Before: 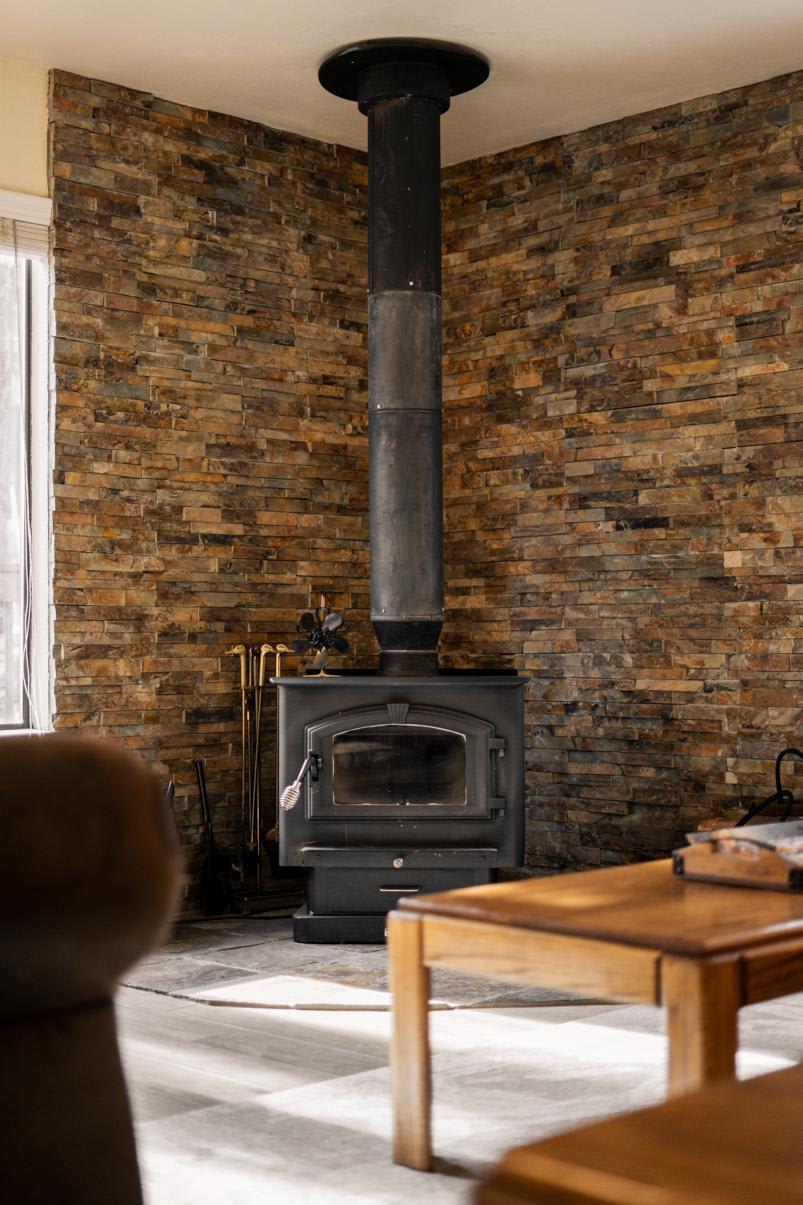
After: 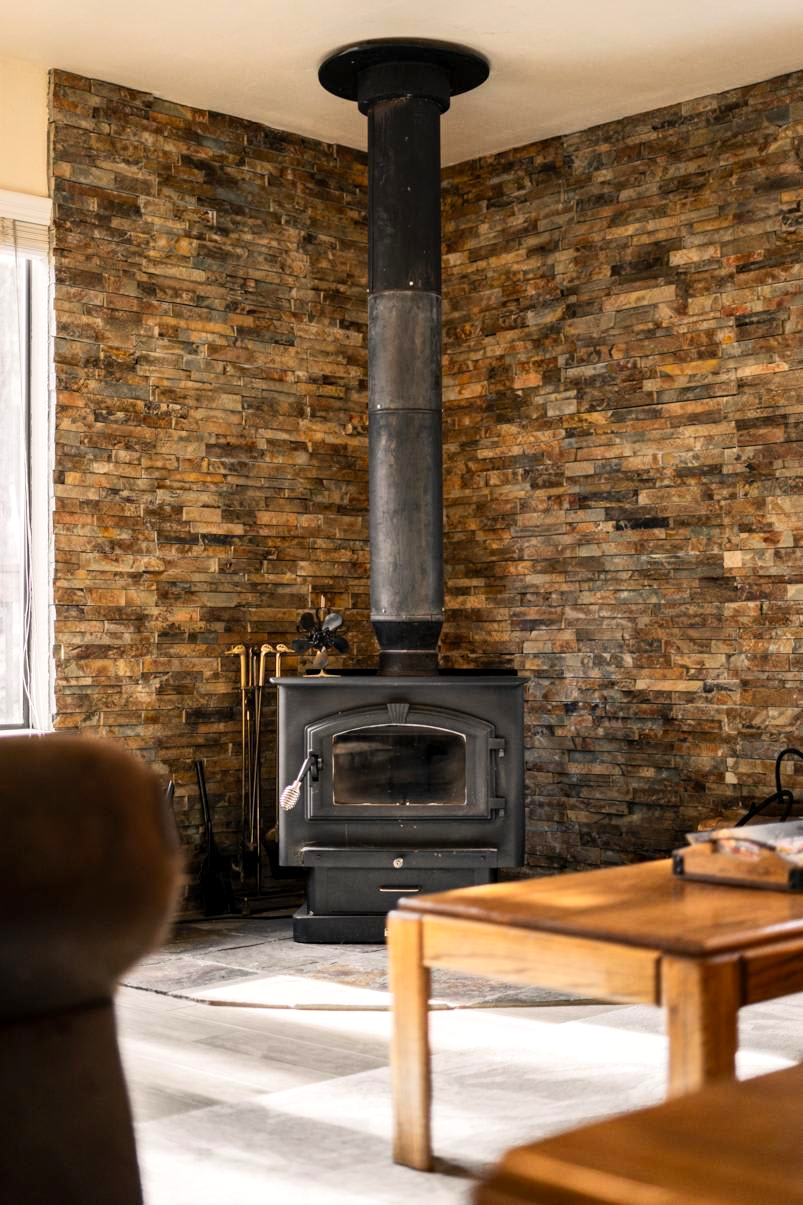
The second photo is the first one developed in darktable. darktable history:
local contrast: highlights 100%, shadows 100%, detail 120%, midtone range 0.2
contrast brightness saturation: contrast 0.2, brightness 0.16, saturation 0.22
